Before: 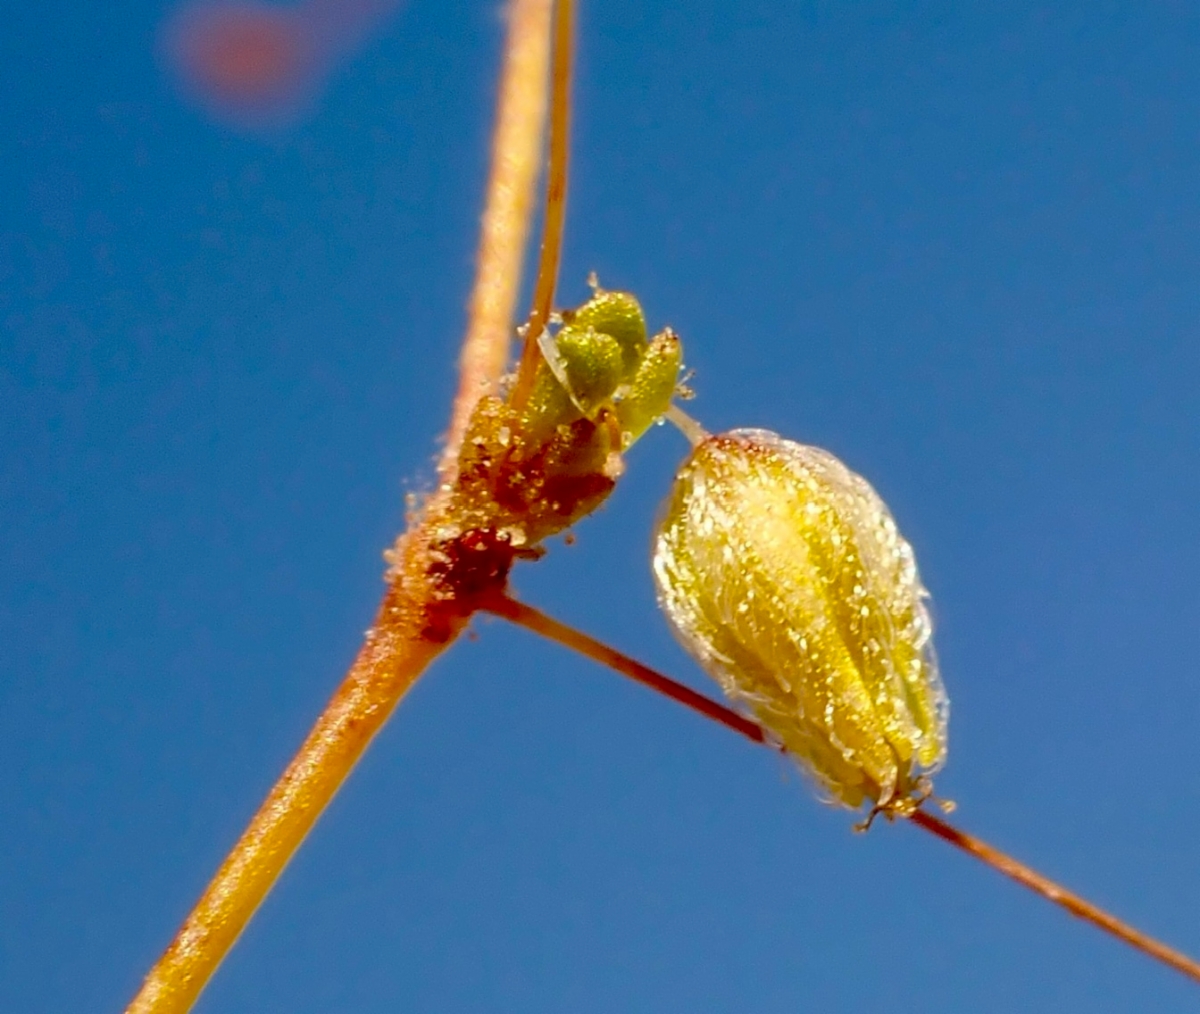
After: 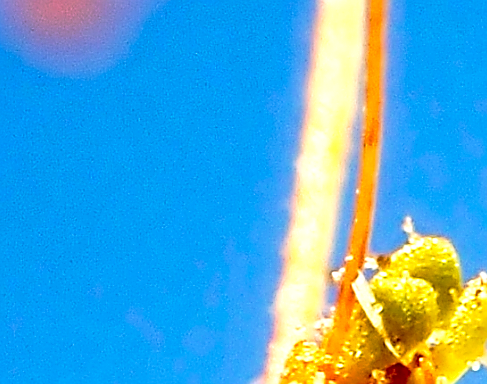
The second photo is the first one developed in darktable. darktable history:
sharpen: radius 1.4, amount 1.25, threshold 0.7
tone equalizer: -8 EV -0.417 EV, -7 EV -0.389 EV, -6 EV -0.333 EV, -5 EV -0.222 EV, -3 EV 0.222 EV, -2 EV 0.333 EV, -1 EV 0.389 EV, +0 EV 0.417 EV, edges refinement/feathering 500, mask exposure compensation -1.57 EV, preserve details no
exposure: black level correction 0.001, exposure 0.955 EV, compensate exposure bias true, compensate highlight preservation false
crop: left 15.452%, top 5.459%, right 43.956%, bottom 56.62%
tone curve: curves: ch0 [(0, 0) (0.003, 0.005) (0.011, 0.008) (0.025, 0.014) (0.044, 0.021) (0.069, 0.027) (0.1, 0.041) (0.136, 0.083) (0.177, 0.138) (0.224, 0.197) (0.277, 0.259) (0.335, 0.331) (0.399, 0.399) (0.468, 0.476) (0.543, 0.547) (0.623, 0.635) (0.709, 0.753) (0.801, 0.847) (0.898, 0.94) (1, 1)], preserve colors none
